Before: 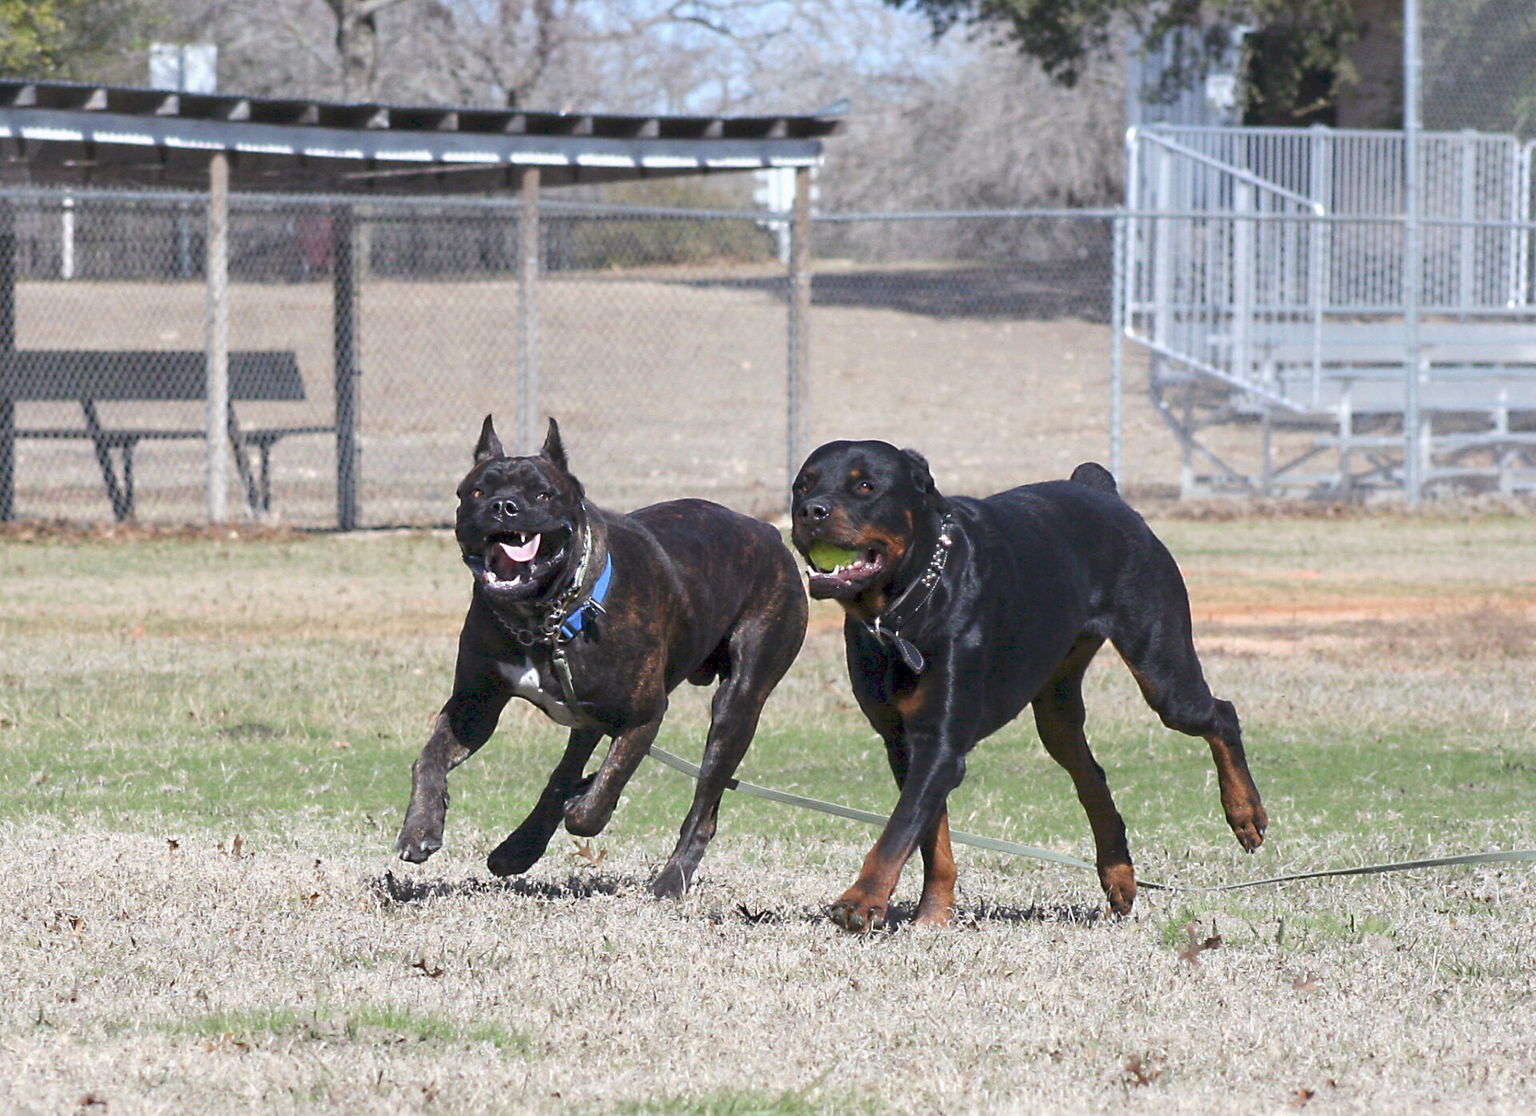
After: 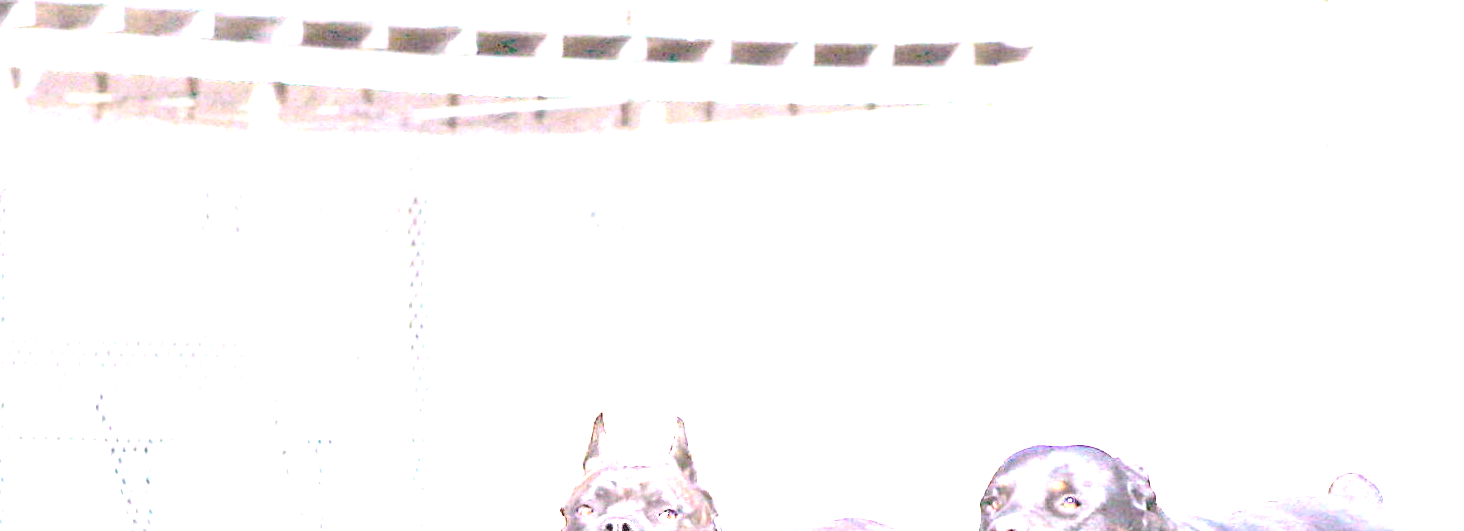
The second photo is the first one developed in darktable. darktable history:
contrast brightness saturation: contrast 0.19, brightness -0.11, saturation 0.21
white balance: red 1.009, blue 1.027
crop: left 0.579%, top 7.627%, right 23.167%, bottom 54.275%
color correction: highlights a* 6.27, highlights b* 8.19, shadows a* 5.94, shadows b* 7.23, saturation 0.9
exposure: black level correction 0, exposure 4 EV, compensate exposure bias true, compensate highlight preservation false
